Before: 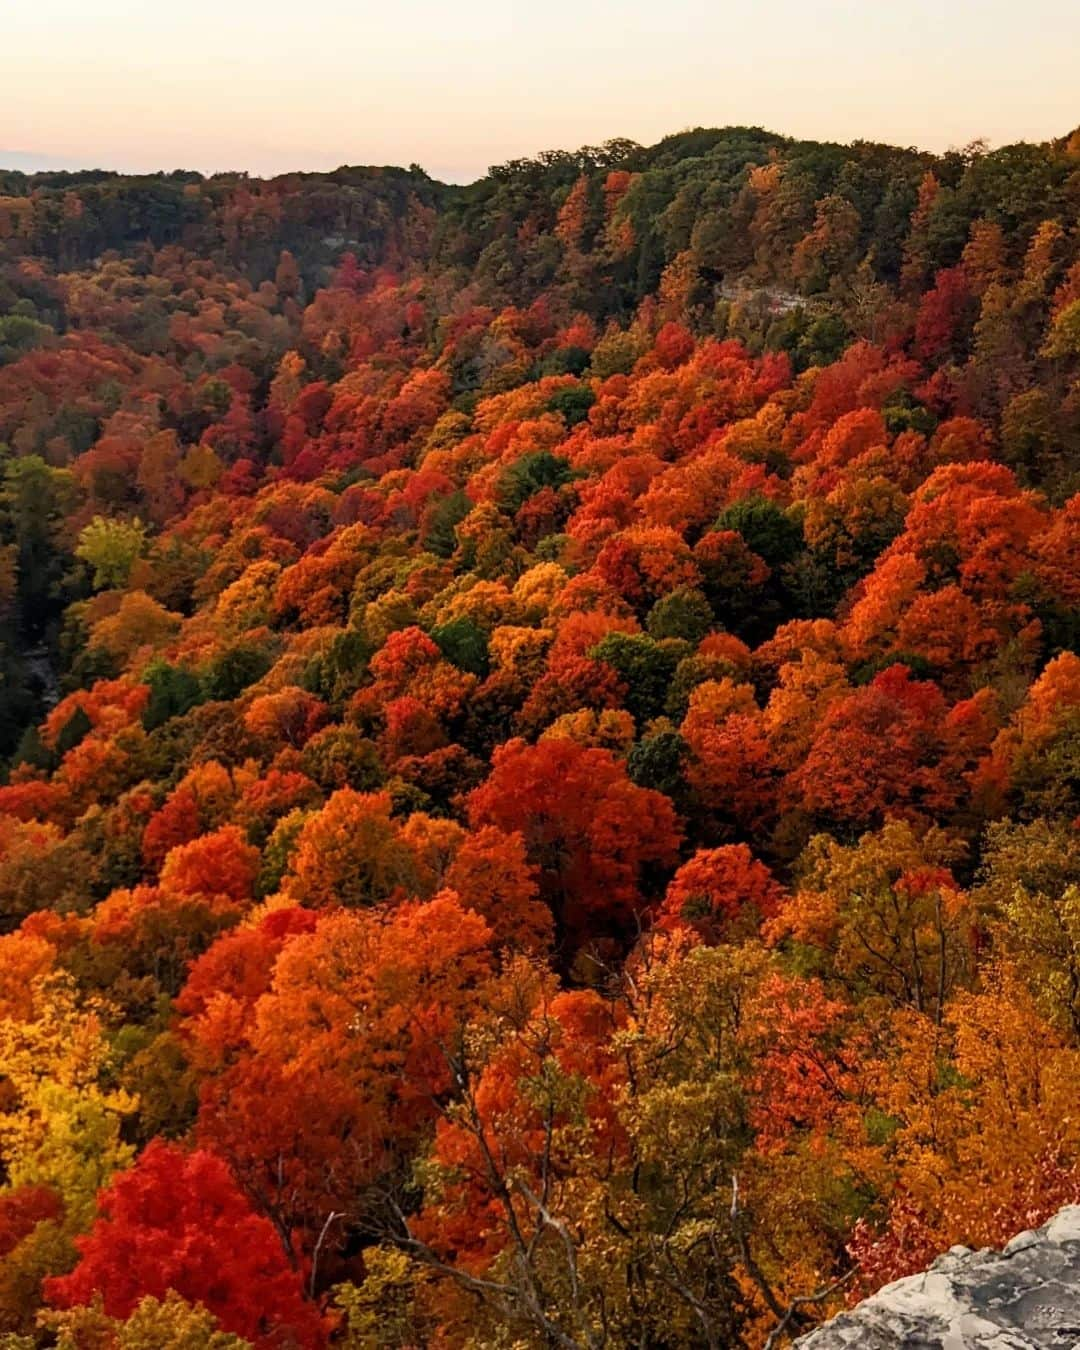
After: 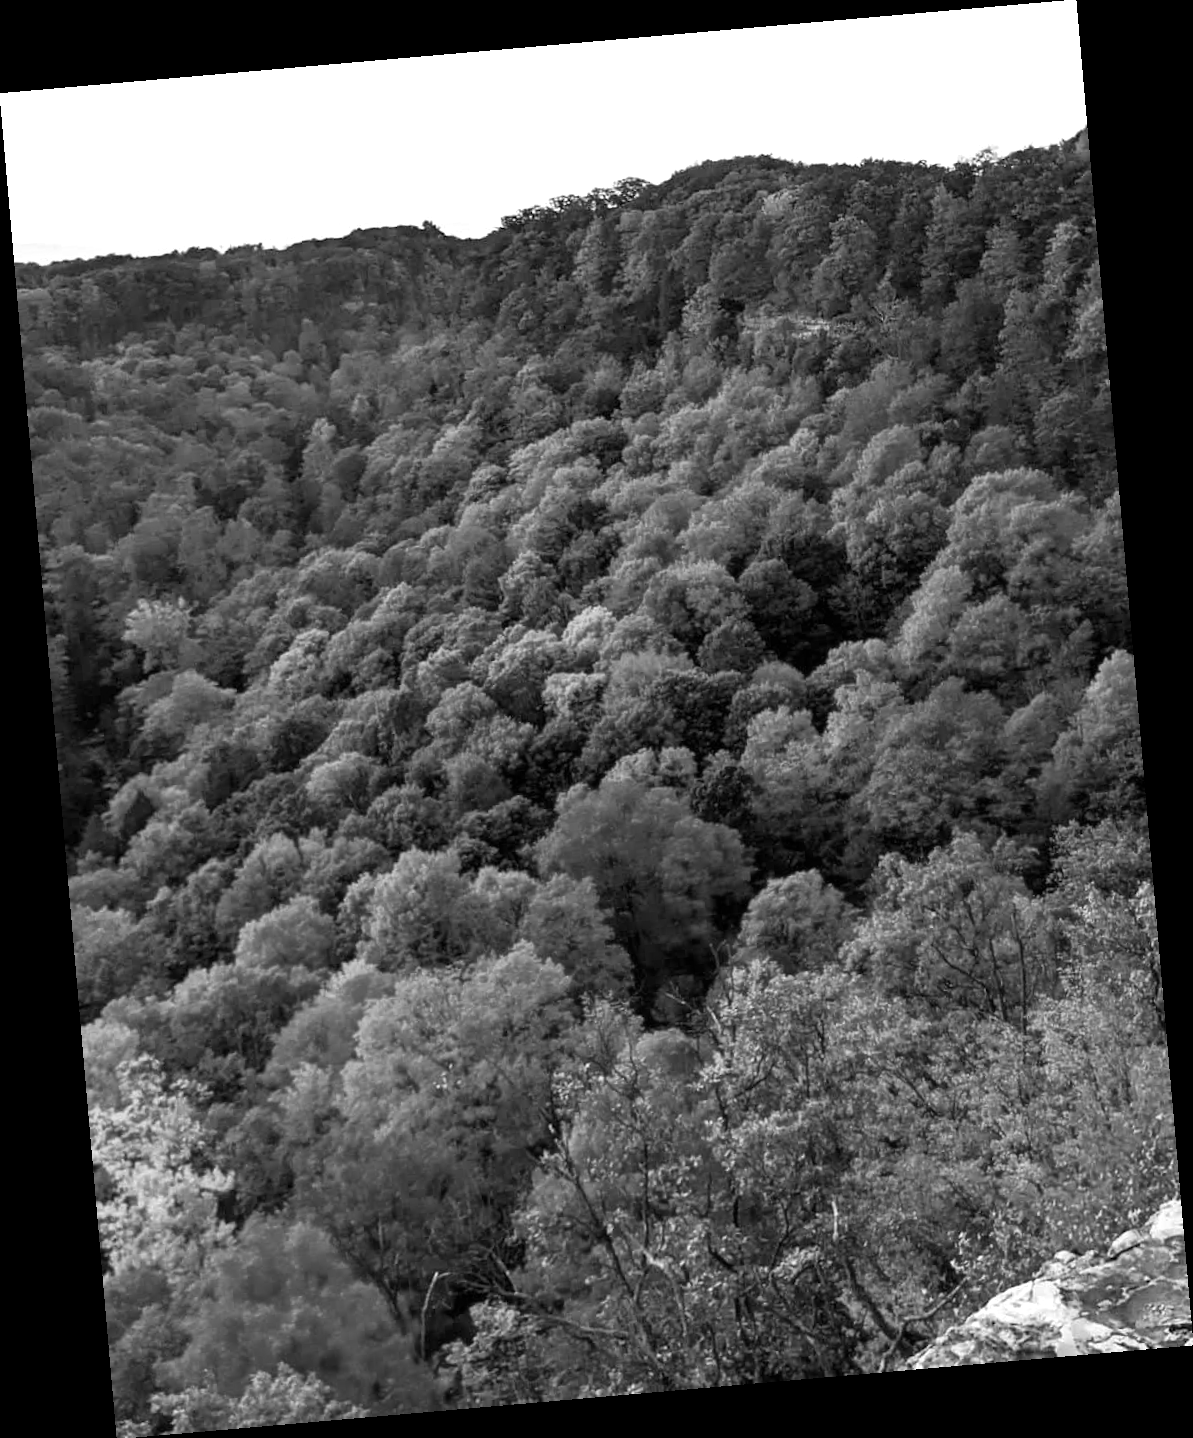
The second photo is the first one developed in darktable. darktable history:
monochrome: on, module defaults
white balance: red 0.988, blue 1.017
exposure: exposure 0.6 EV, compensate highlight preservation false
rotate and perspective: rotation -4.98°, automatic cropping off
